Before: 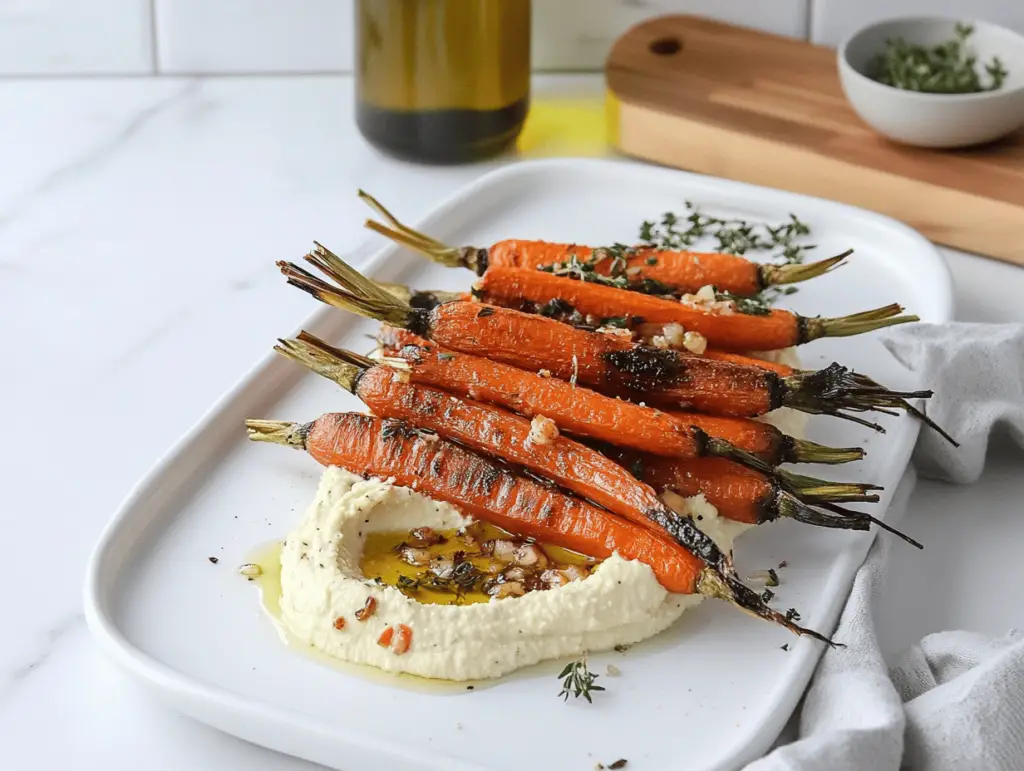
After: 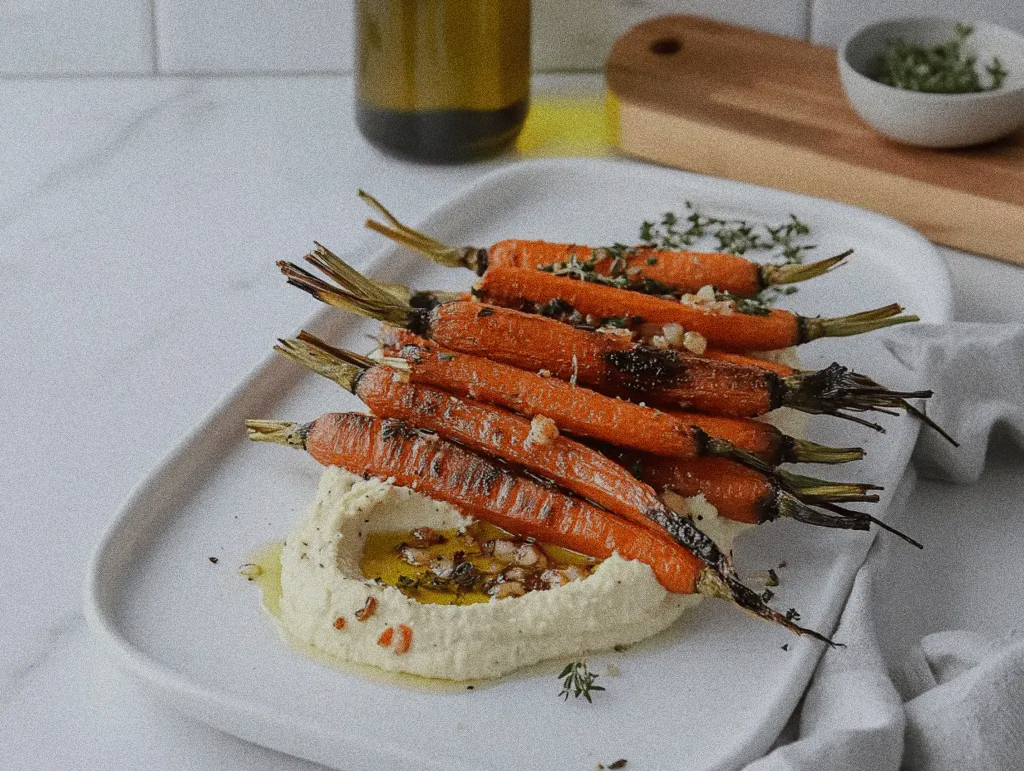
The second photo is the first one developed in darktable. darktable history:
exposure: black level correction 0, exposure -0.721 EV, compensate highlight preservation false
grain: coarseness 0.09 ISO, strength 40%
